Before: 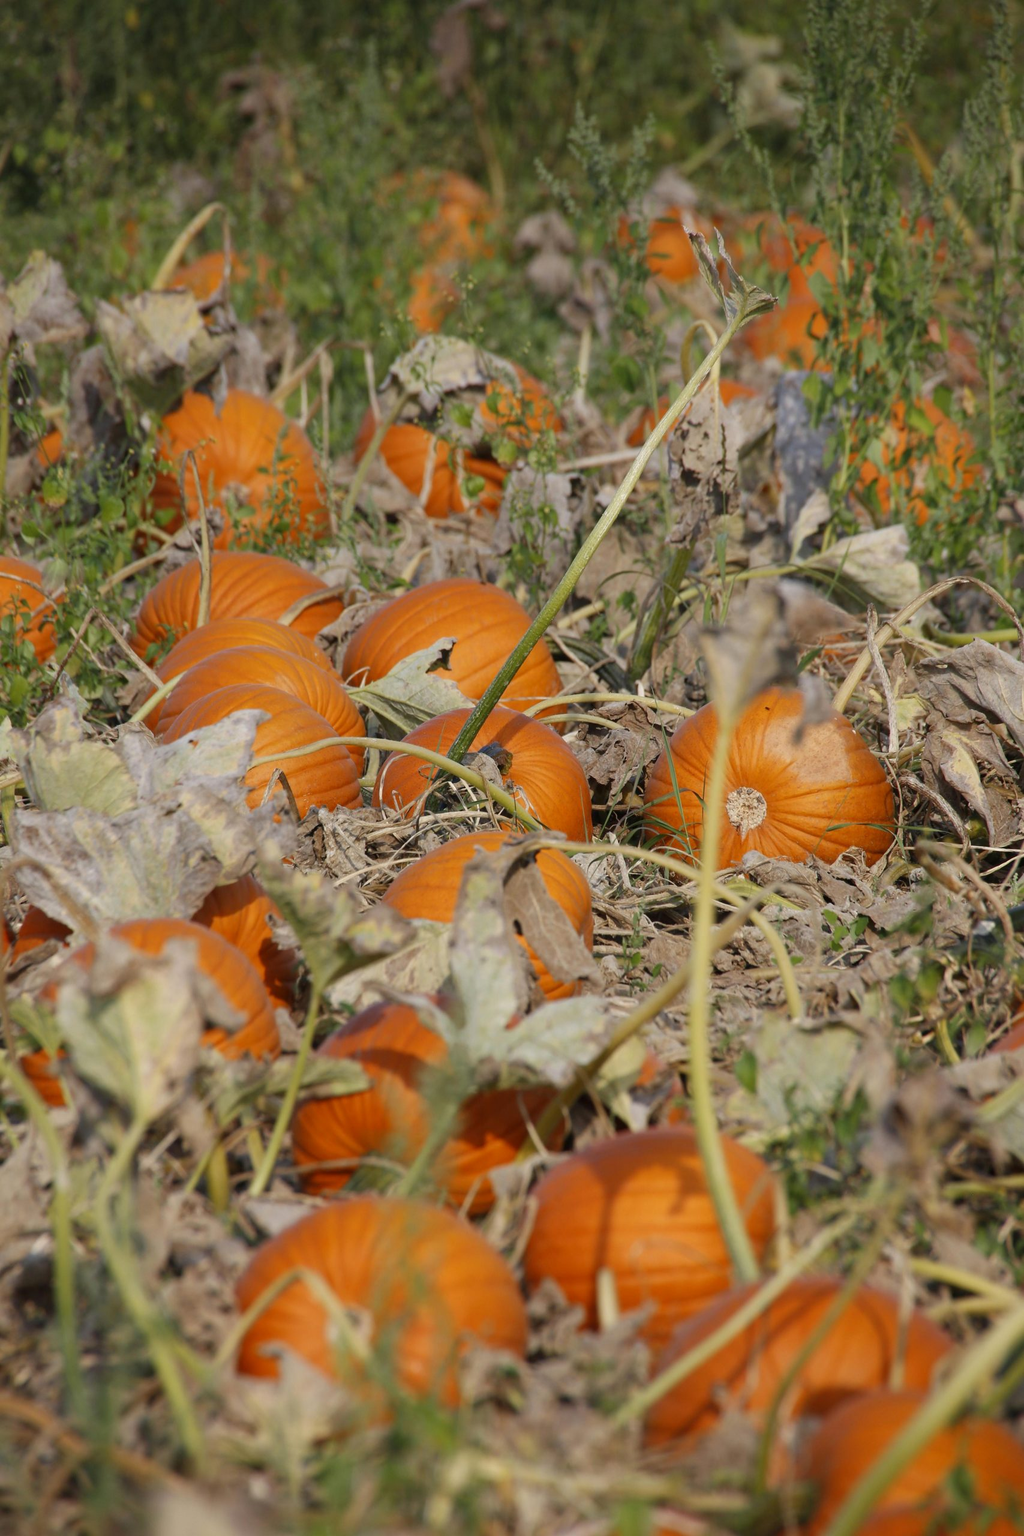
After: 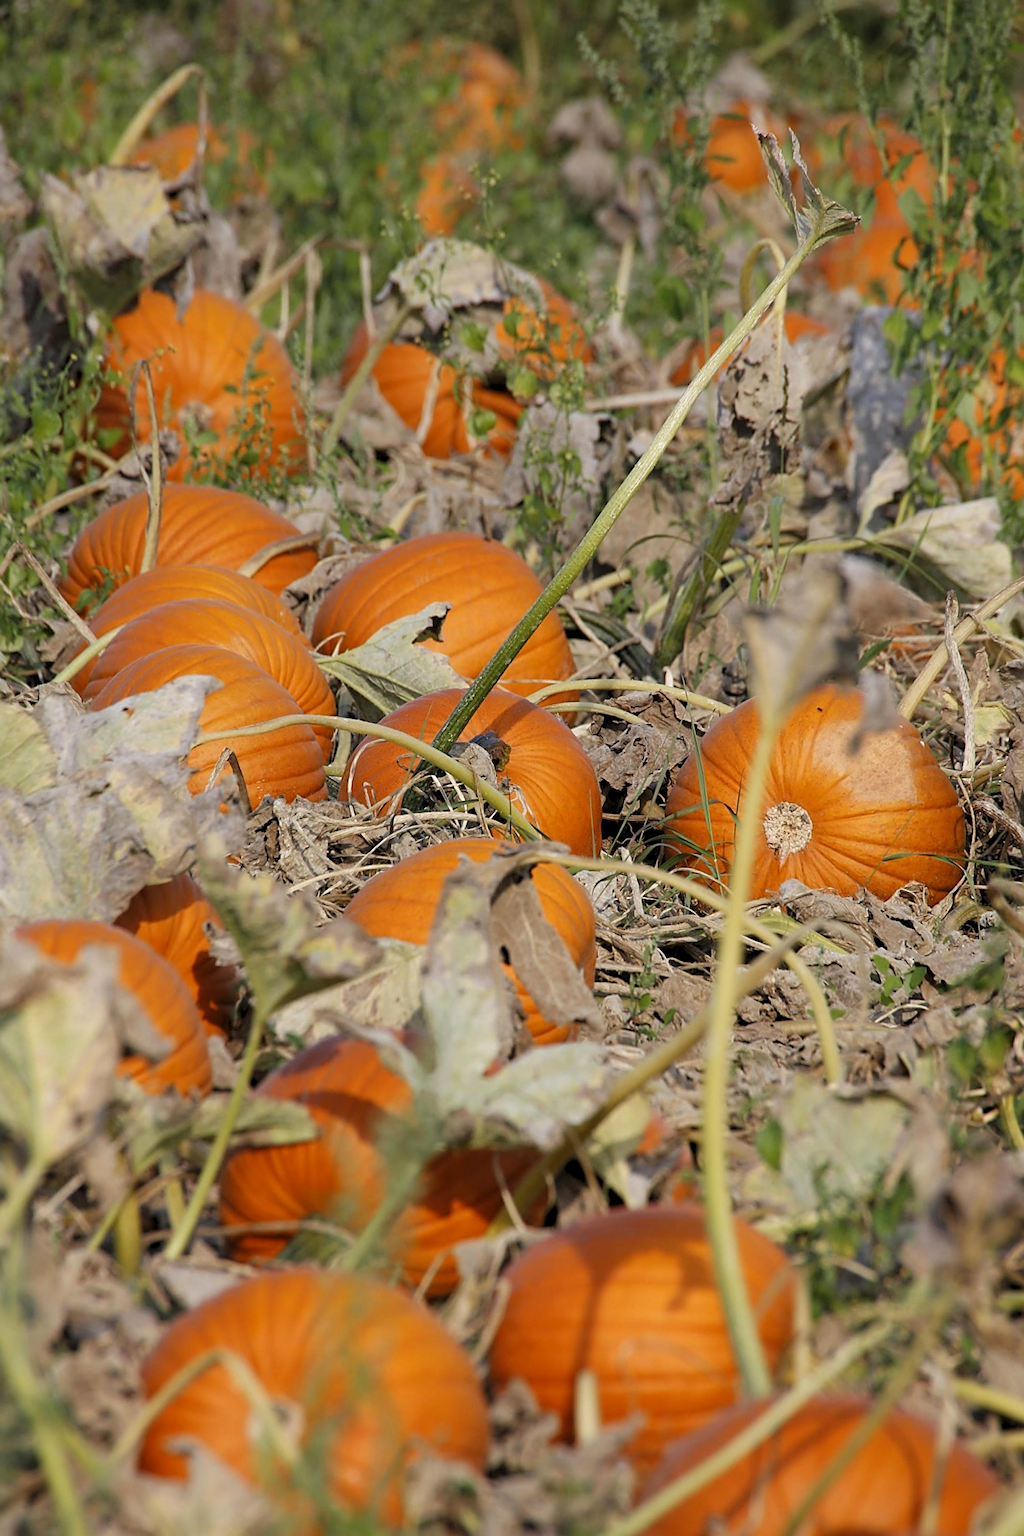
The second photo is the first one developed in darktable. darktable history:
sharpen: on, module defaults
levels: levels [0.073, 0.497, 0.972]
crop and rotate: angle -3.27°, left 5.211%, top 5.211%, right 4.607%, bottom 4.607%
